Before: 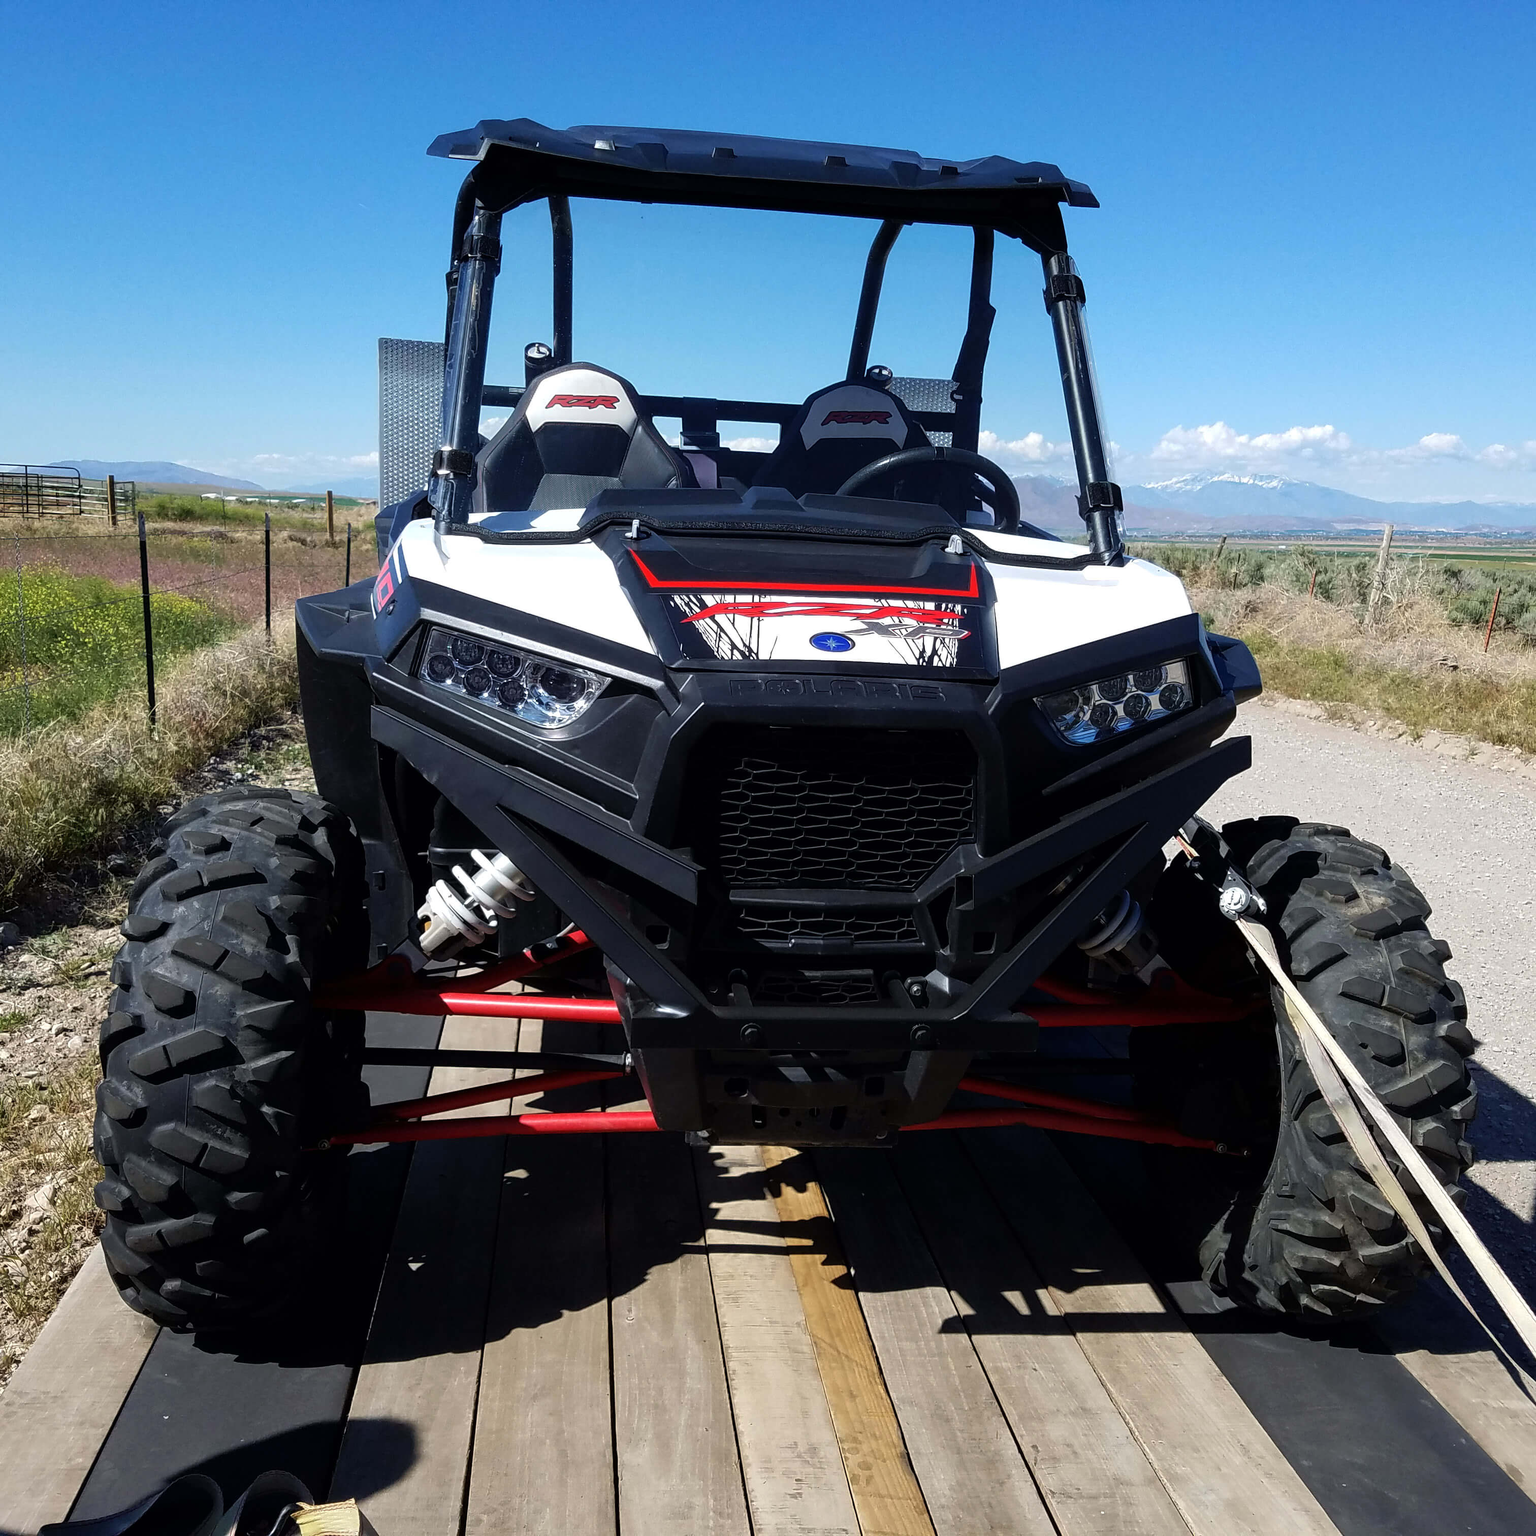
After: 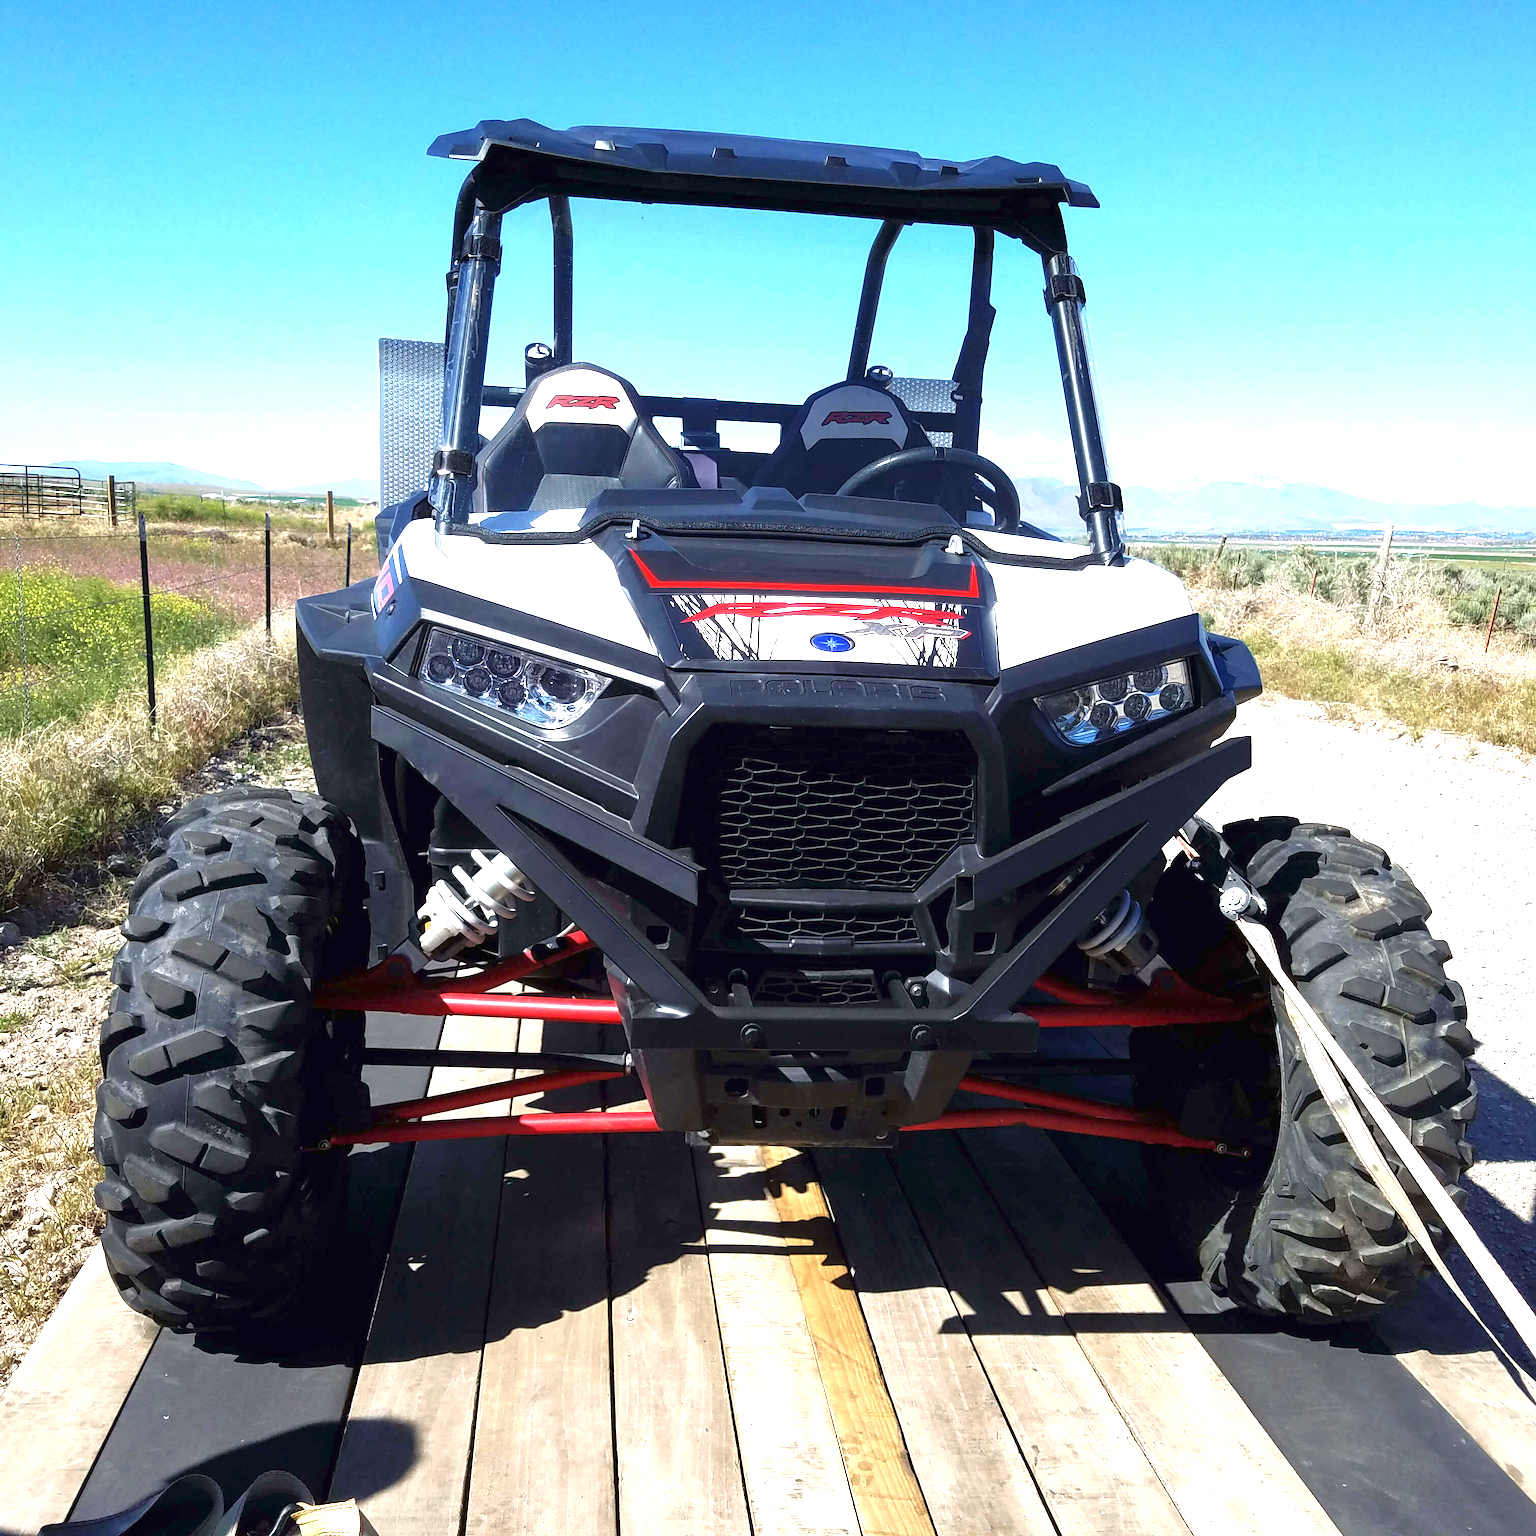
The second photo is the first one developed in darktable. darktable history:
exposure: black level correction 0, exposure 1.55 EV, compensate exposure bias true, compensate highlight preservation false
tone equalizer: -8 EV 0.25 EV, -7 EV 0.417 EV, -6 EV 0.417 EV, -5 EV 0.25 EV, -3 EV -0.25 EV, -2 EV -0.417 EV, -1 EV -0.417 EV, +0 EV -0.25 EV, edges refinement/feathering 500, mask exposure compensation -1.57 EV, preserve details guided filter
